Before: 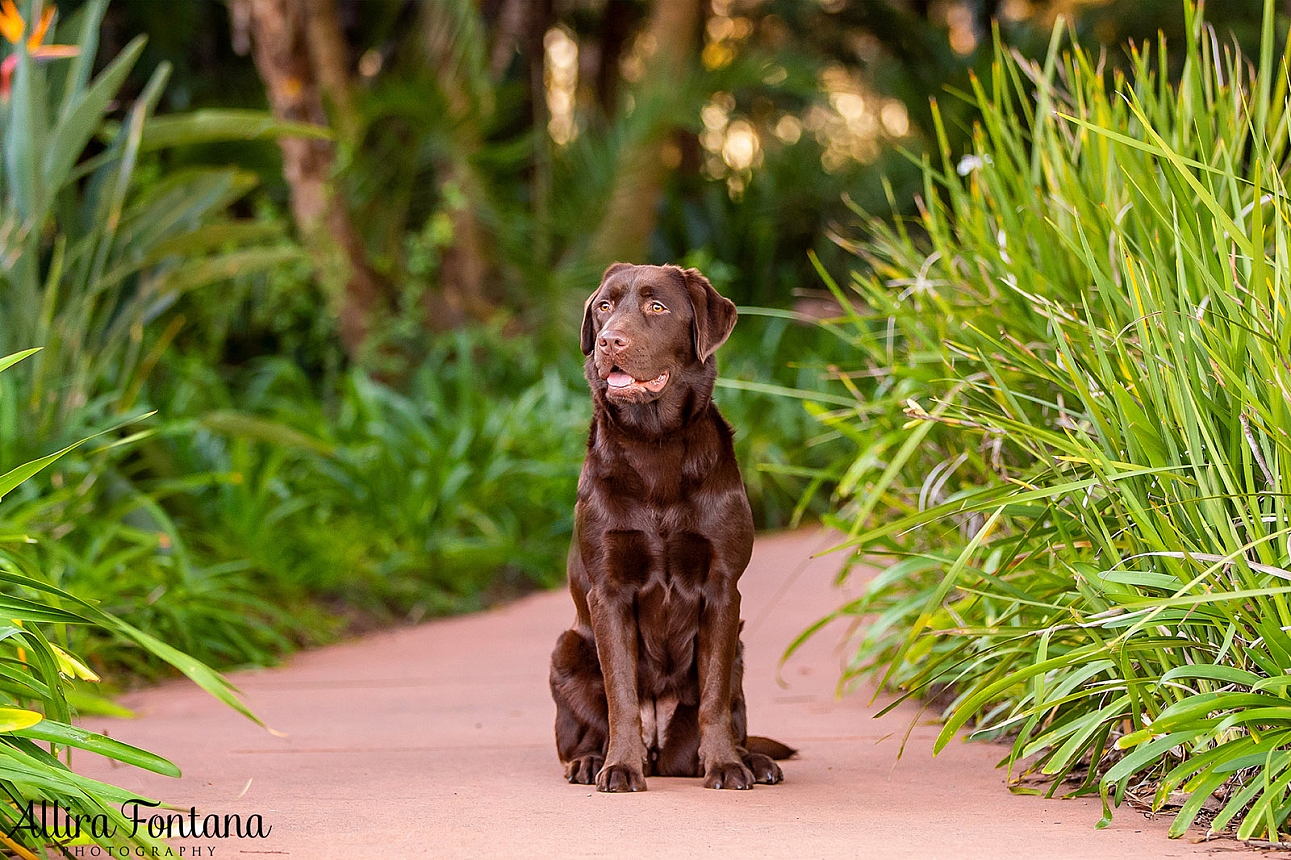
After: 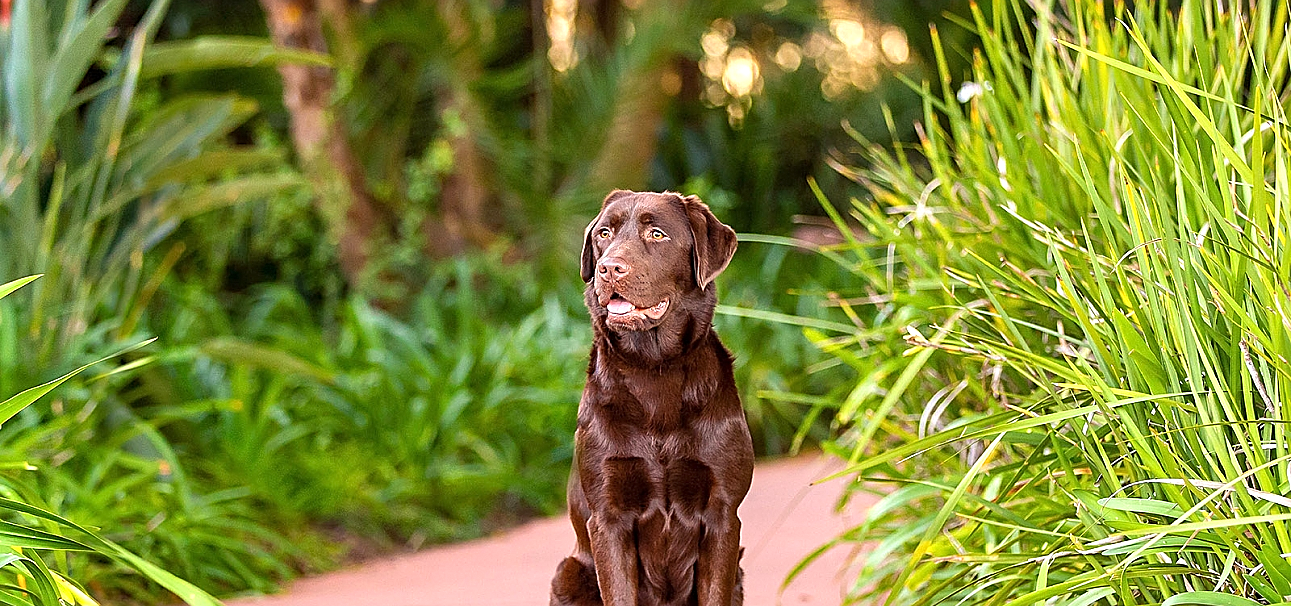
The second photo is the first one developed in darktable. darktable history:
exposure: exposure 0.498 EV, compensate highlight preservation false
sharpen: on, module defaults
crop and rotate: top 8.531%, bottom 20.998%
